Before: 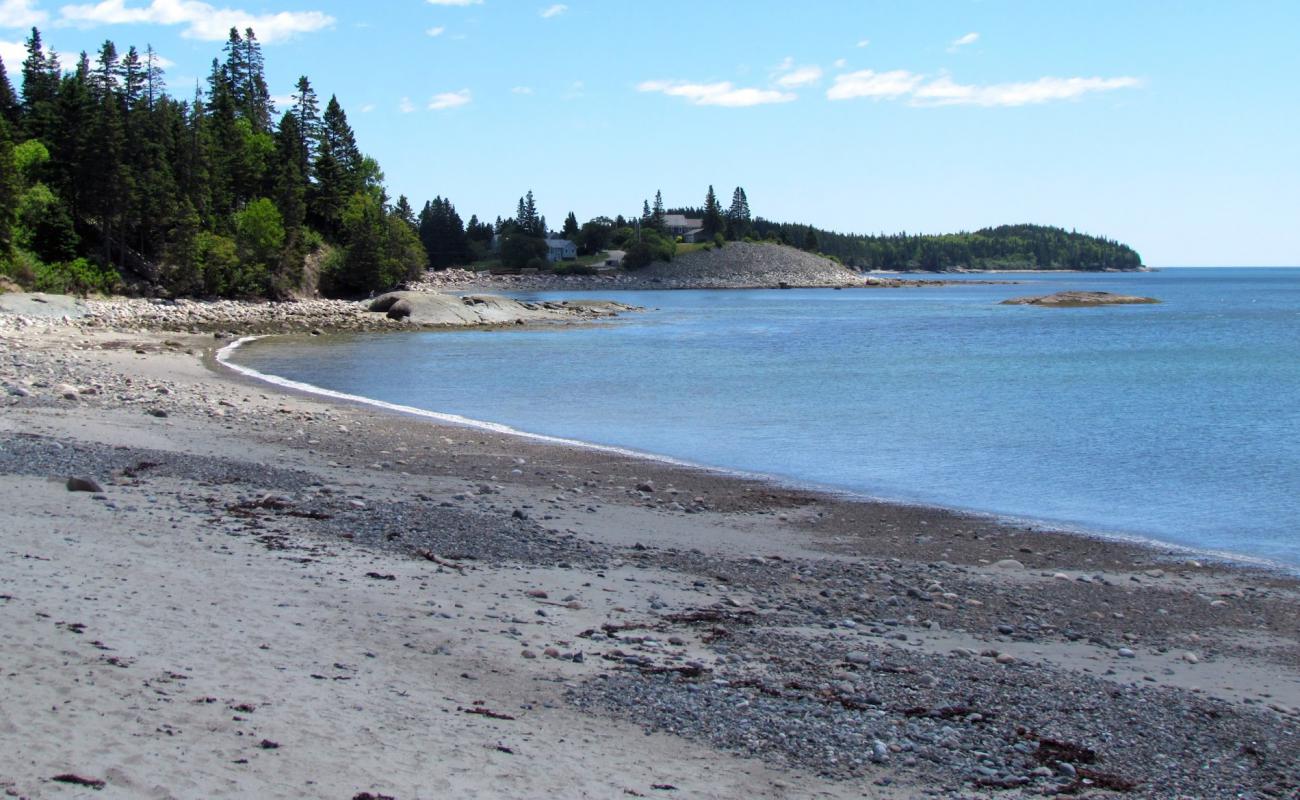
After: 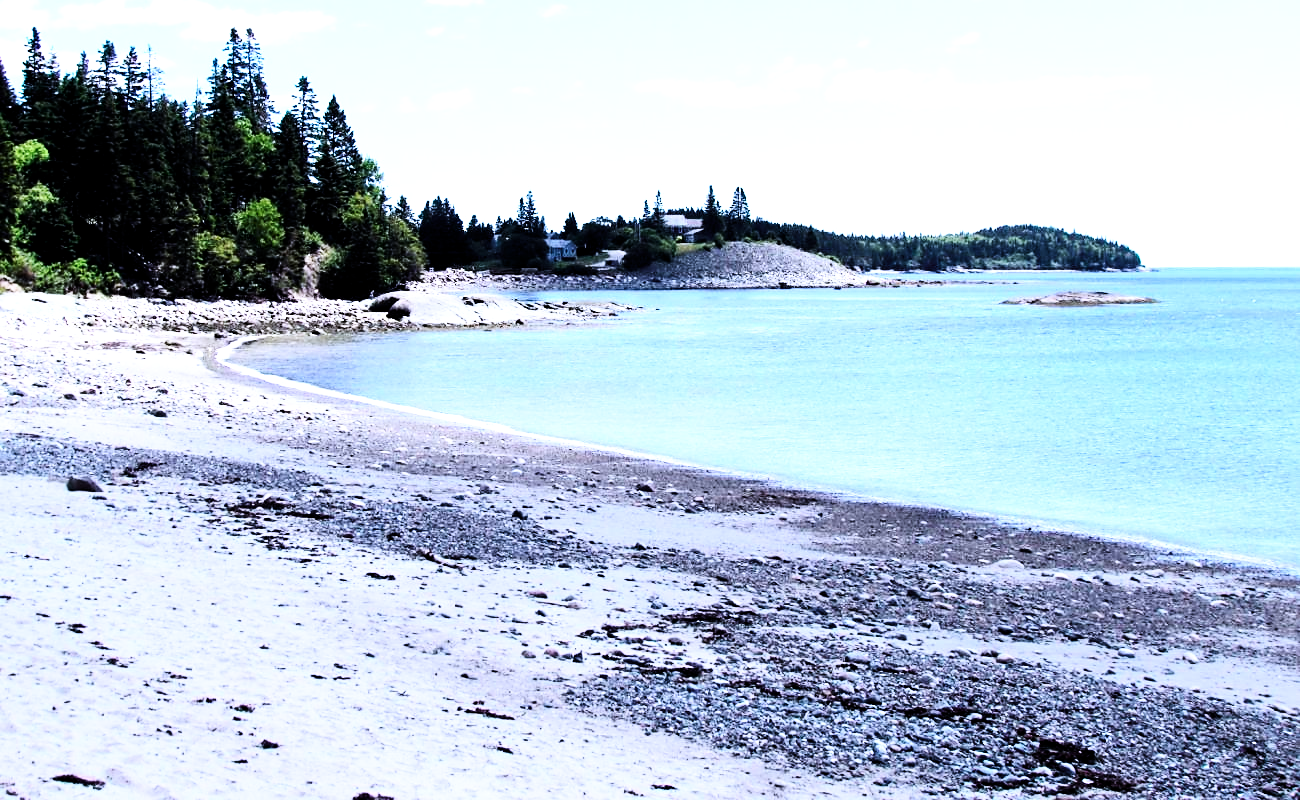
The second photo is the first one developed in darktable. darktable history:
color calibration: gray › normalize channels true, illuminant as shot in camera, x 0.379, y 0.395, temperature 4129.08 K, gamut compression 0.021
base curve: curves: ch0 [(0, 0) (0.018, 0.026) (0.143, 0.37) (0.33, 0.731) (0.458, 0.853) (0.735, 0.965) (0.905, 0.986) (1, 1)], preserve colors none
sharpen: radius 1.875, amount 0.408, threshold 1.563
levels: levels [0.029, 0.545, 0.971]
tone curve: curves: ch0 [(0, 0) (0.195, 0.109) (0.751, 0.848) (1, 1)], color space Lab, independent channels, preserve colors none
